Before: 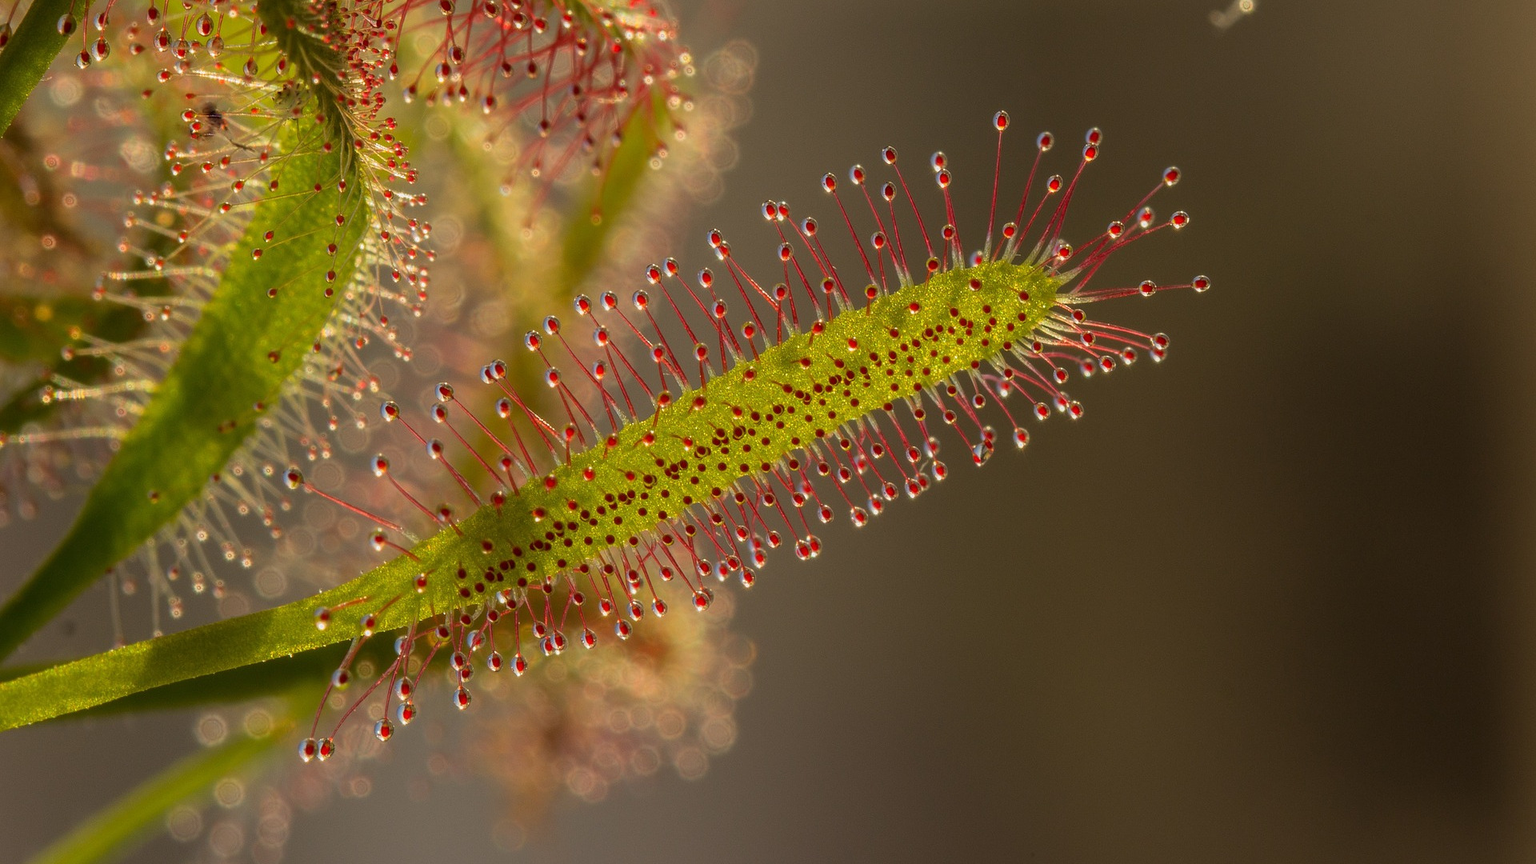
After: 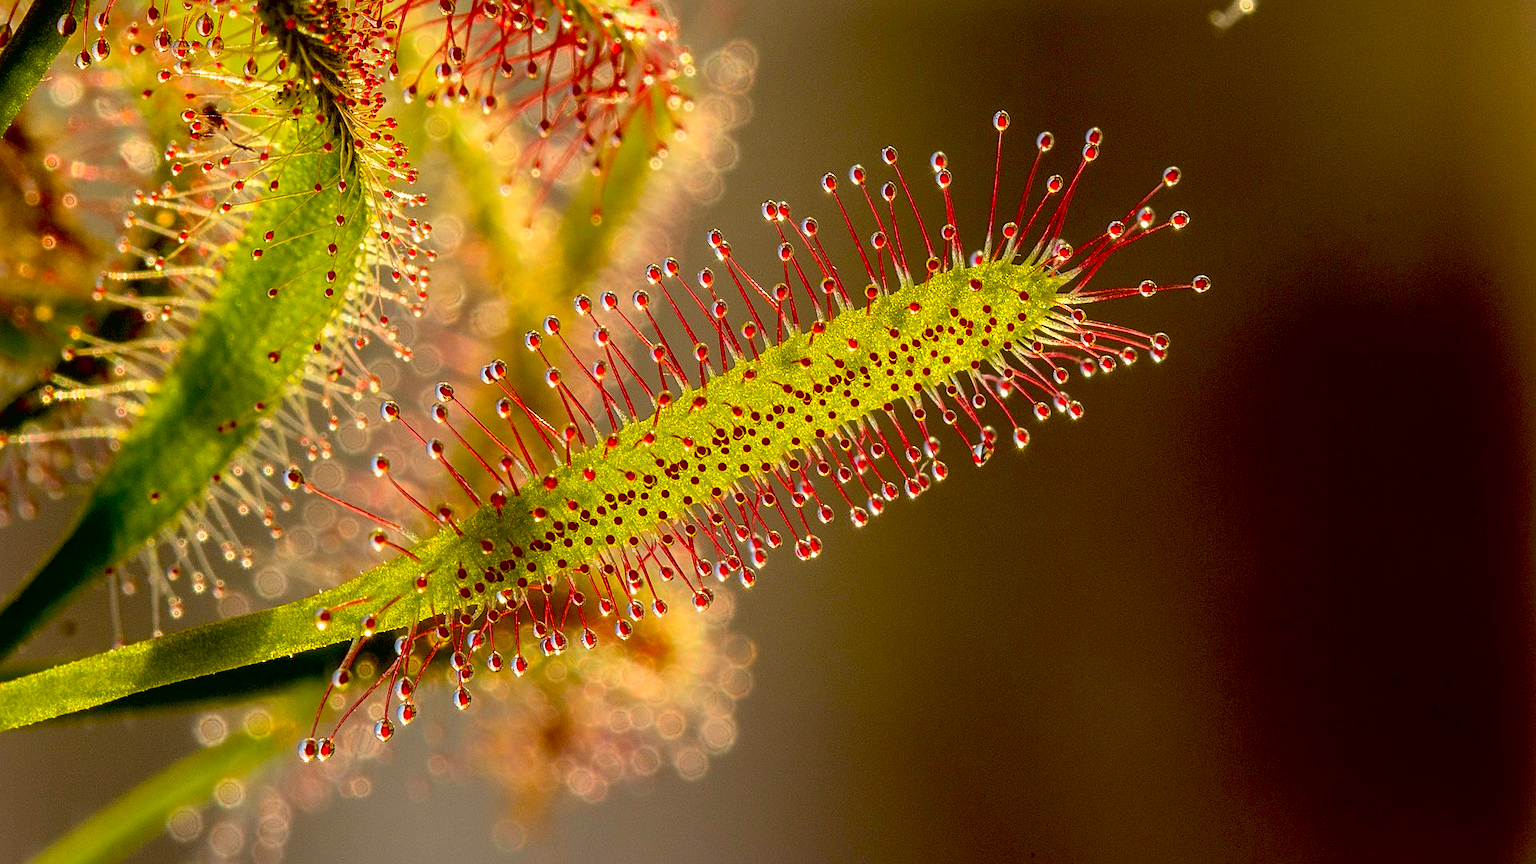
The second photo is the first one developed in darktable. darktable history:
sharpen: on, module defaults
contrast brightness saturation: contrast 0.2, brightness 0.16, saturation 0.22
exposure: black level correction 0.031, exposure 0.304 EV, compensate highlight preservation false
